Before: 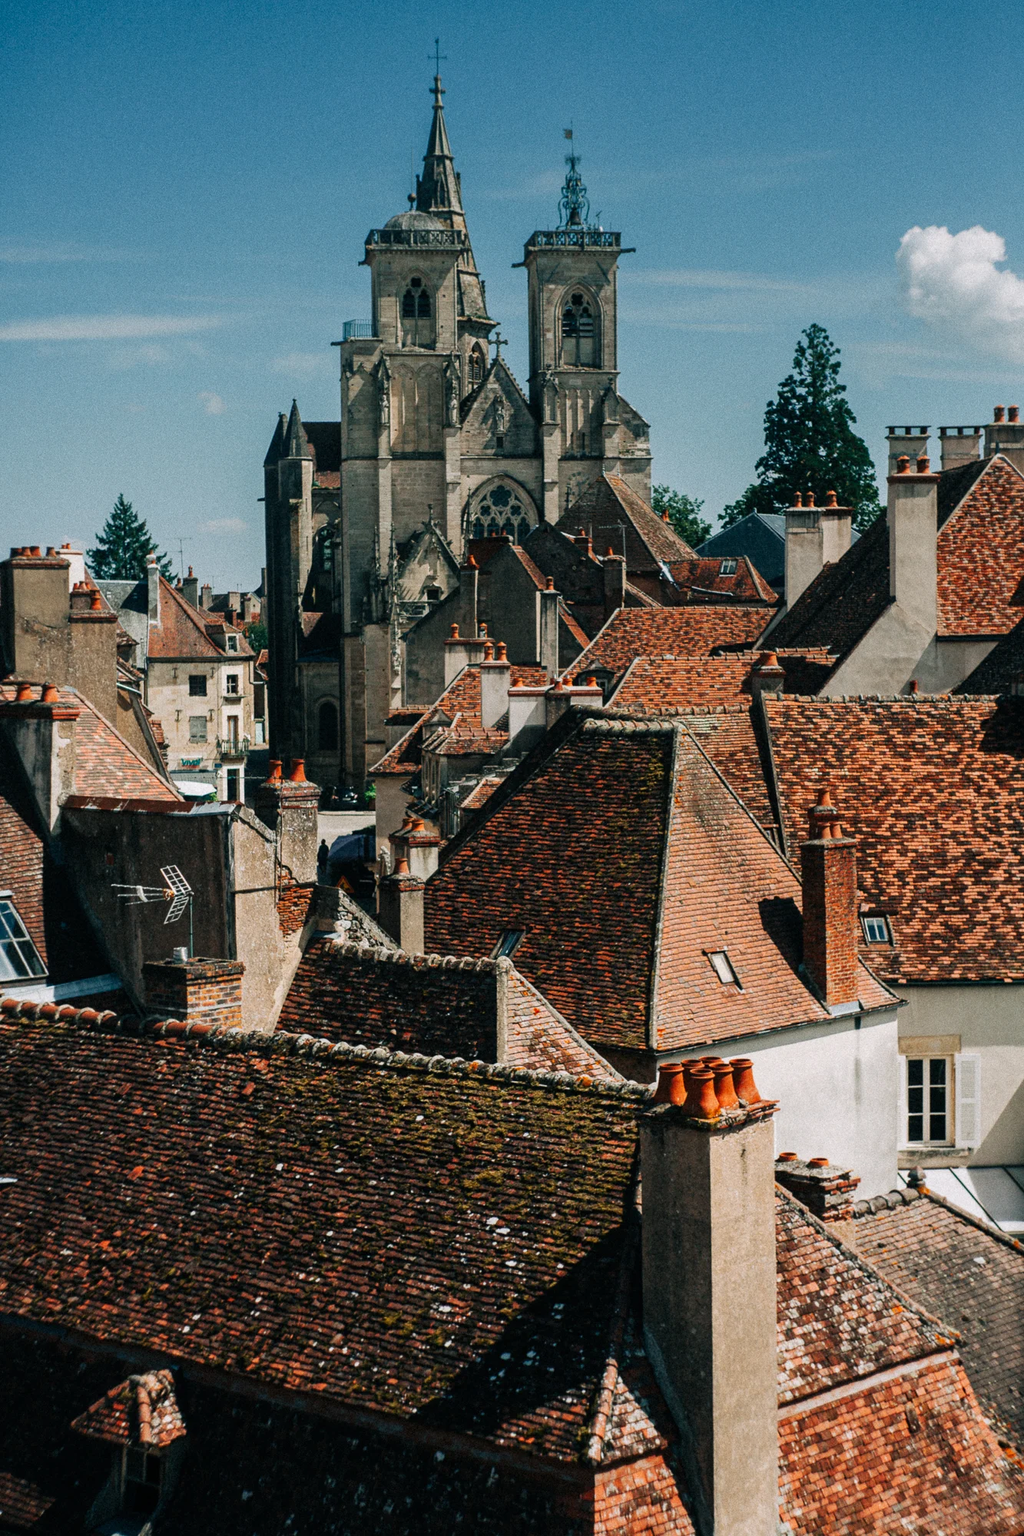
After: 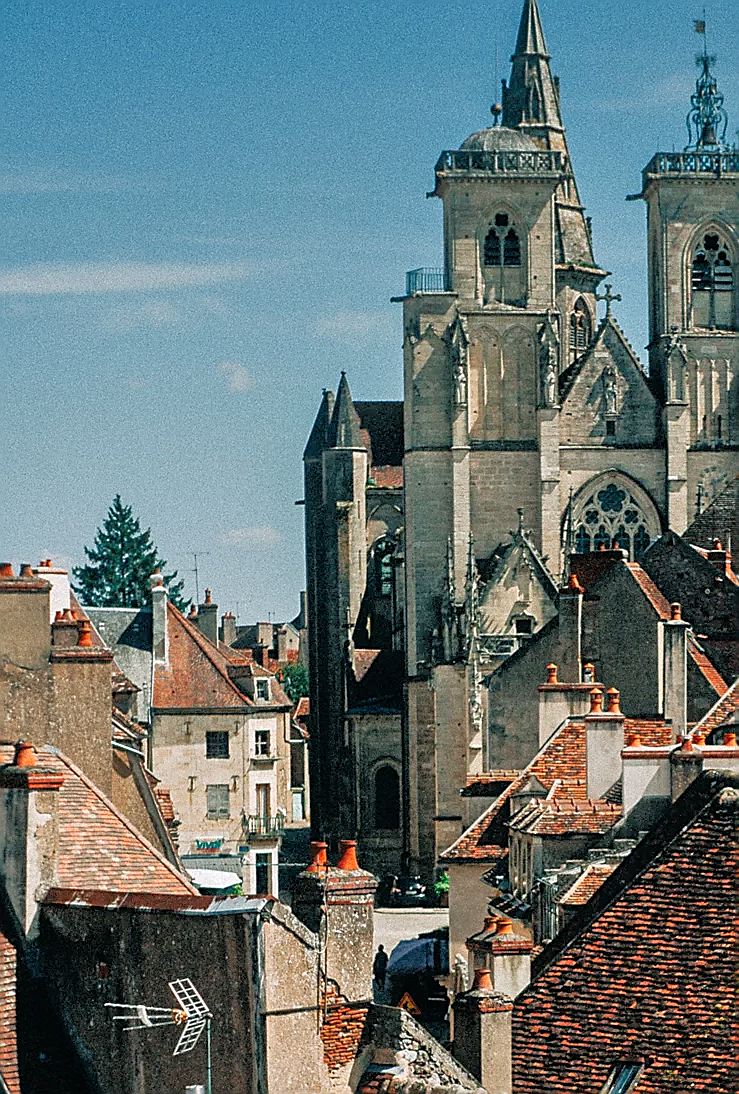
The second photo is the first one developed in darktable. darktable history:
sharpen: radius 1.387, amount 1.262, threshold 0.691
tone equalizer: -7 EV 0.146 EV, -6 EV 0.614 EV, -5 EV 1.16 EV, -4 EV 1.36 EV, -3 EV 1.13 EV, -2 EV 0.6 EV, -1 EV 0.165 EV
crop and rotate: left 3.034%, top 7.444%, right 41.504%, bottom 37.838%
color zones: curves: ch1 [(0, 0.513) (0.143, 0.524) (0.286, 0.511) (0.429, 0.506) (0.571, 0.503) (0.714, 0.503) (0.857, 0.508) (1, 0.513)]
